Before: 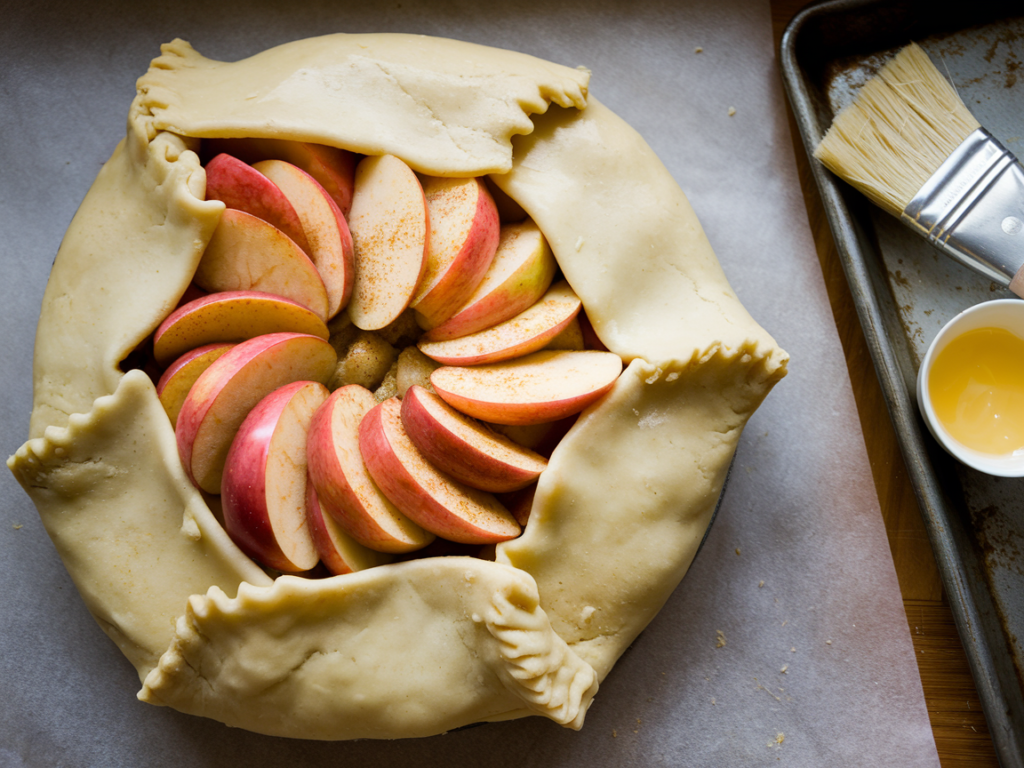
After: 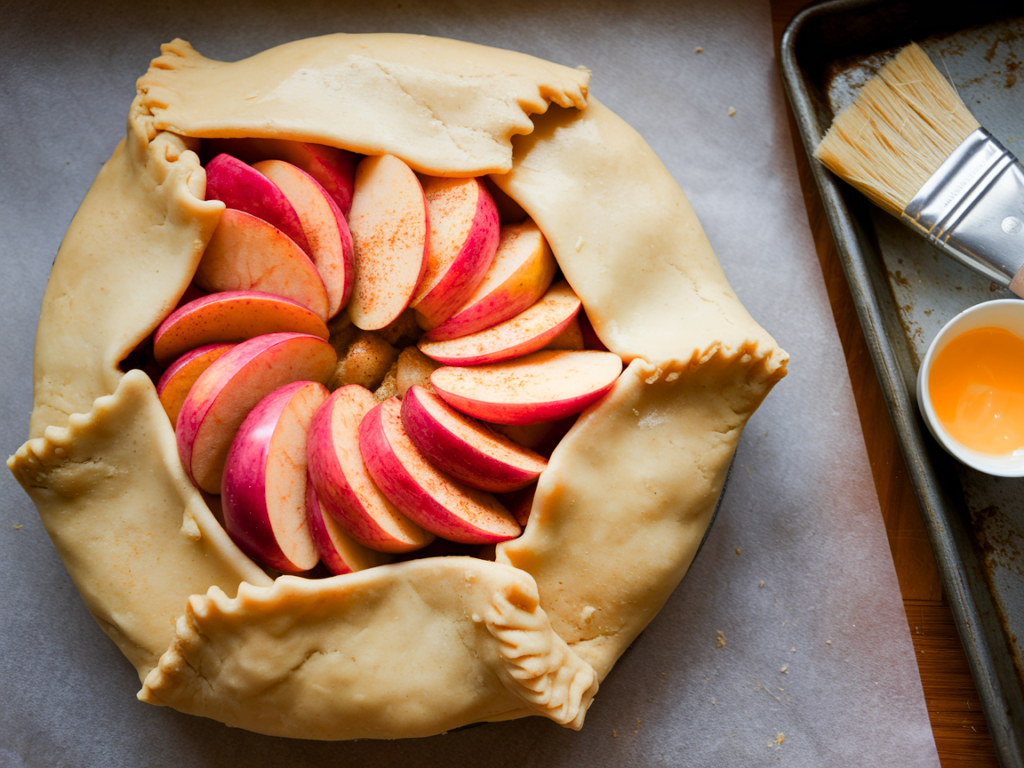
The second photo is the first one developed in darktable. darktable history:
color zones: curves: ch1 [(0.24, 0.634) (0.75, 0.5)]; ch2 [(0.253, 0.437) (0.745, 0.491)]
